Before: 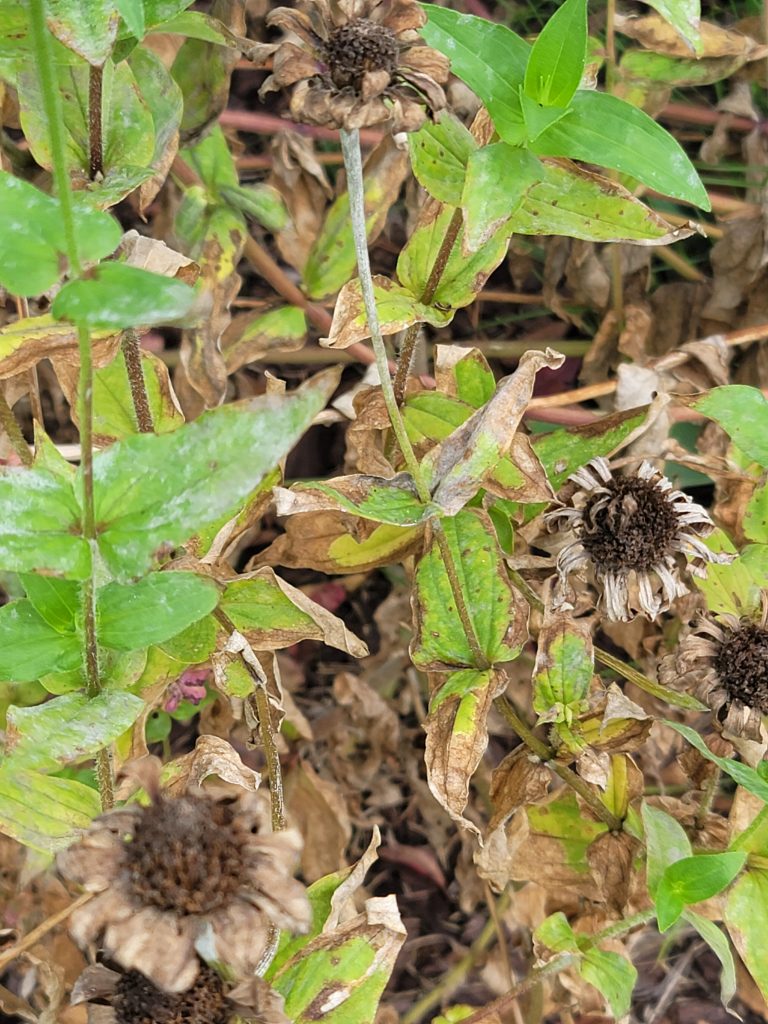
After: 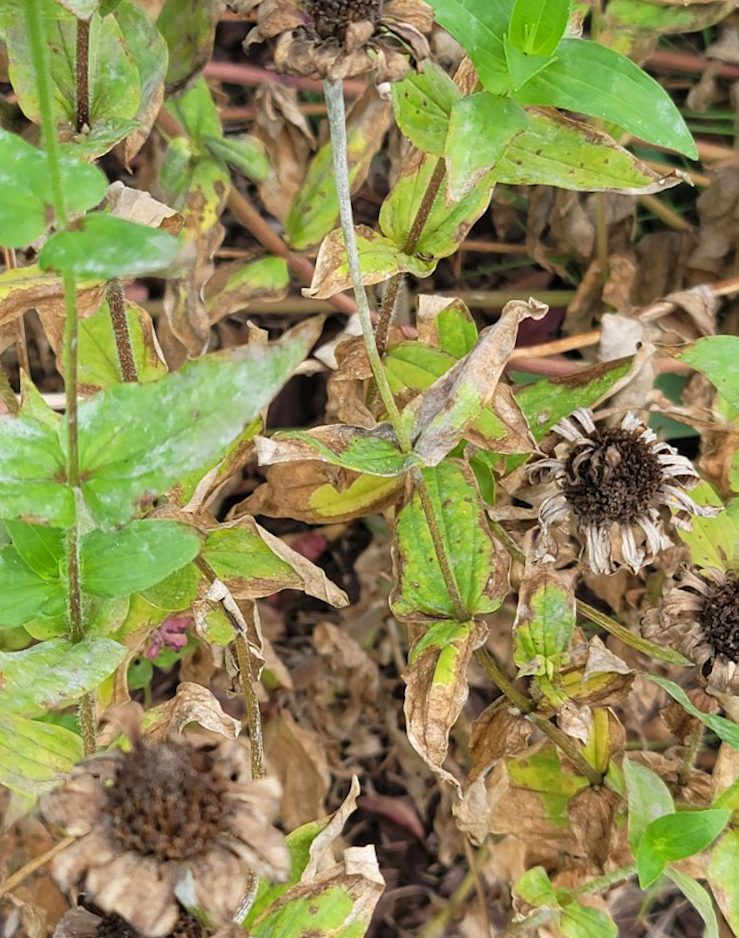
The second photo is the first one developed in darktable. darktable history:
rotate and perspective: rotation -1.32°, lens shift (horizontal) -0.031, crop left 0.015, crop right 0.985, crop top 0.047, crop bottom 0.982
crop and rotate: angle -1.69°
